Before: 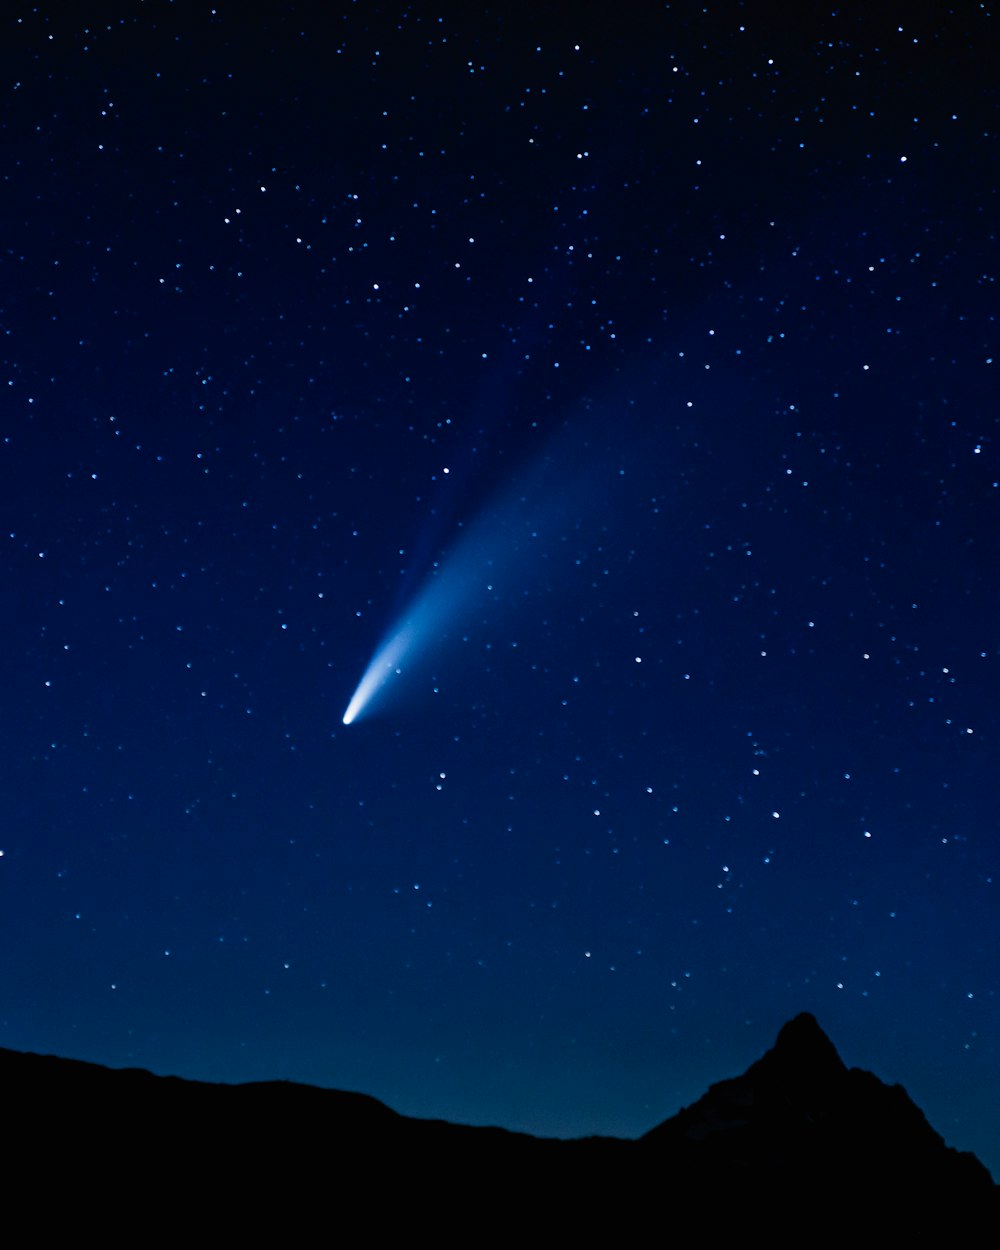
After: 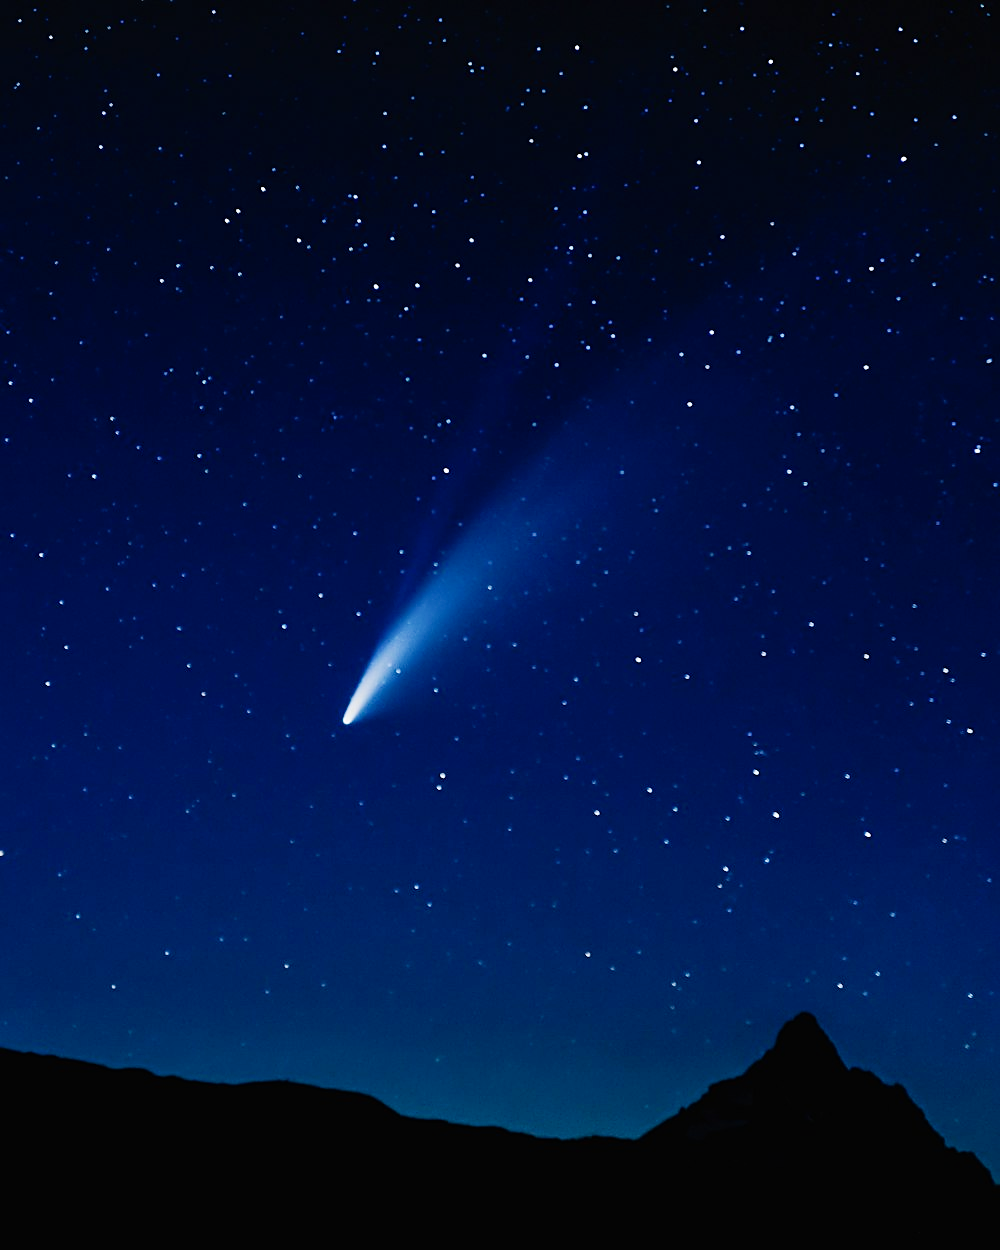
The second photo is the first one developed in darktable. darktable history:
sharpen: on, module defaults
tone curve: curves: ch0 [(0, 0.005) (0.103, 0.097) (0.18, 0.207) (0.384, 0.465) (0.491, 0.585) (0.629, 0.726) (0.84, 0.866) (1, 0.947)]; ch1 [(0, 0) (0.172, 0.123) (0.324, 0.253) (0.396, 0.388) (0.478, 0.461) (0.499, 0.497) (0.532, 0.515) (0.57, 0.584) (0.635, 0.675) (0.805, 0.892) (1, 1)]; ch2 [(0, 0) (0.411, 0.424) (0.496, 0.501) (0.515, 0.507) (0.553, 0.562) (0.604, 0.642) (0.708, 0.768) (0.839, 0.916) (1, 1)], preserve colors none
